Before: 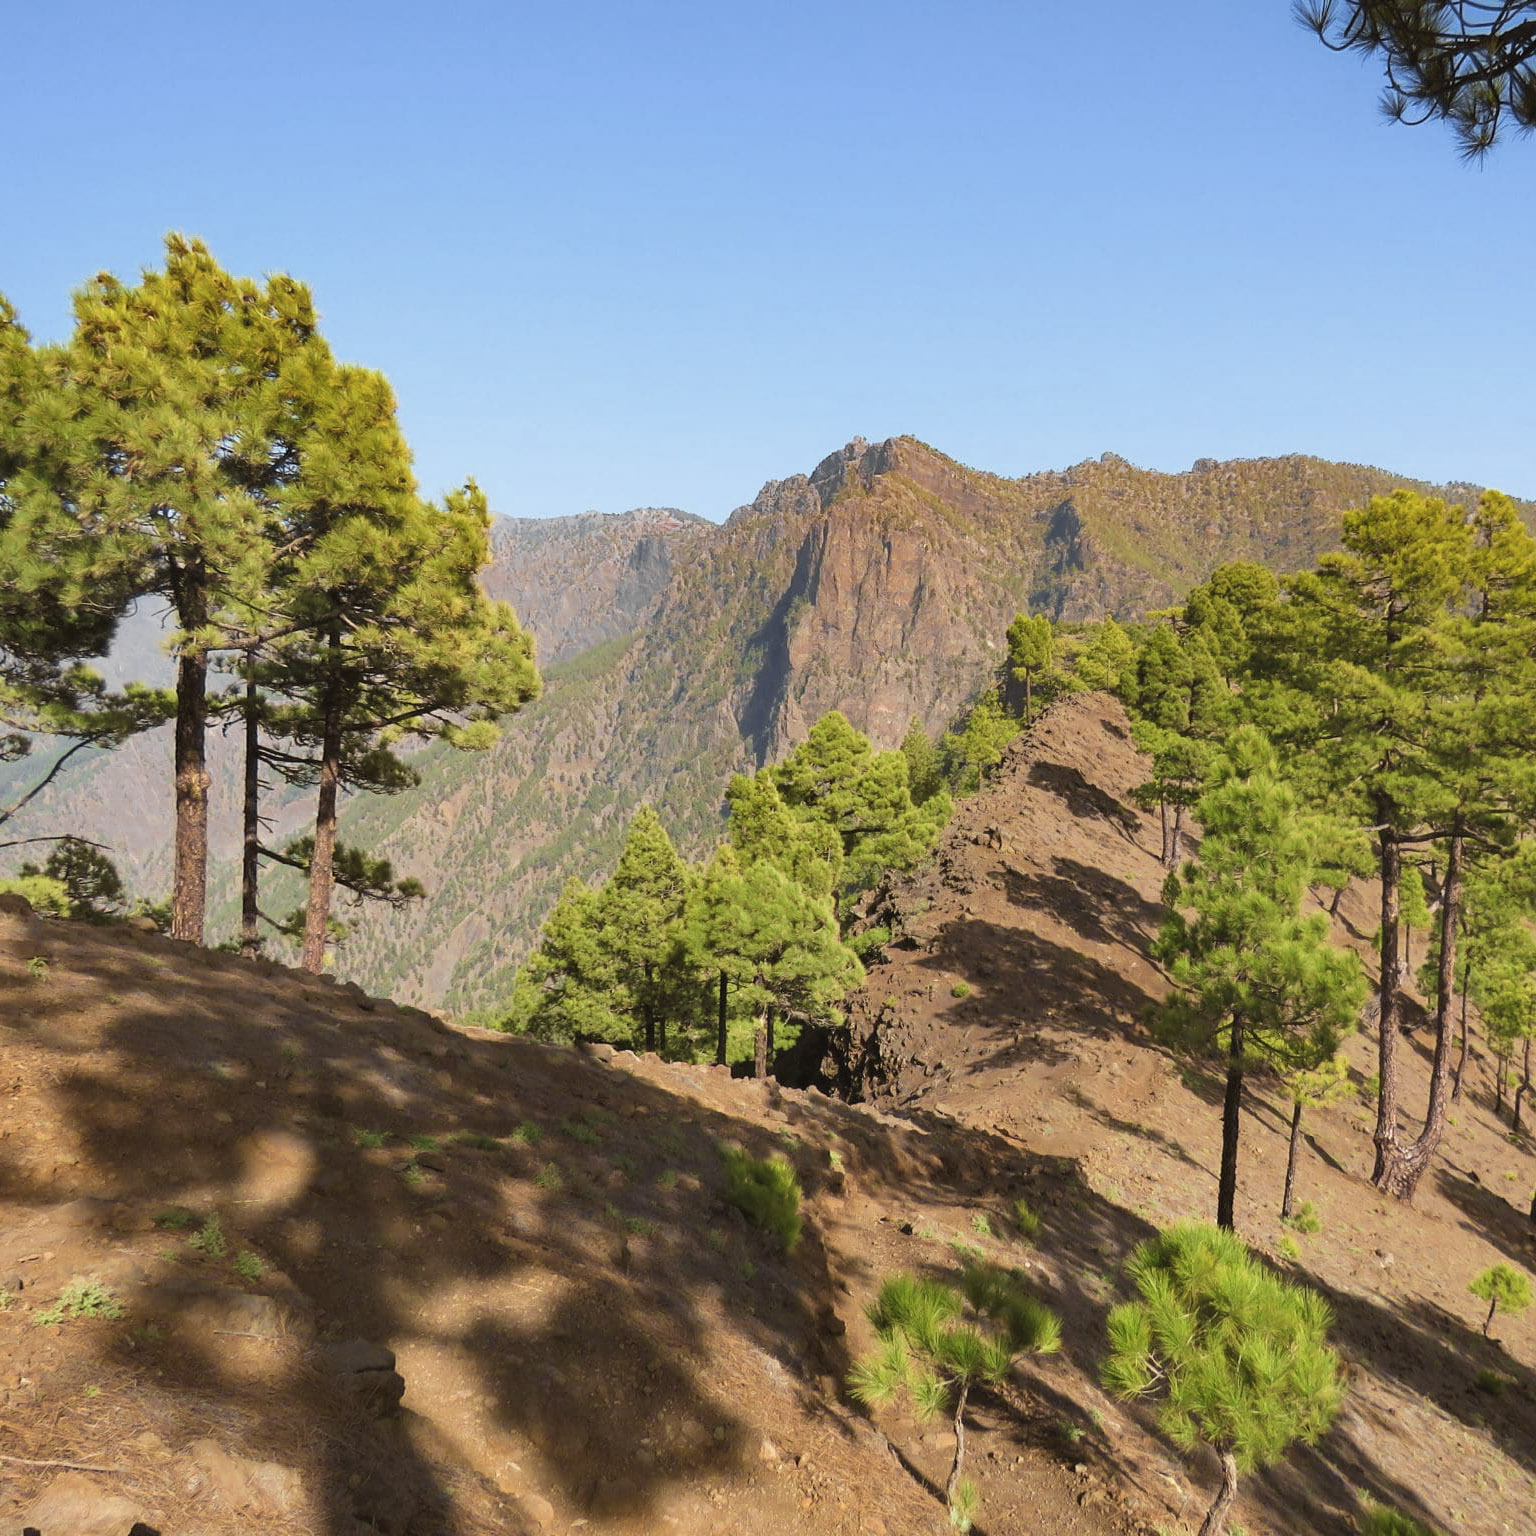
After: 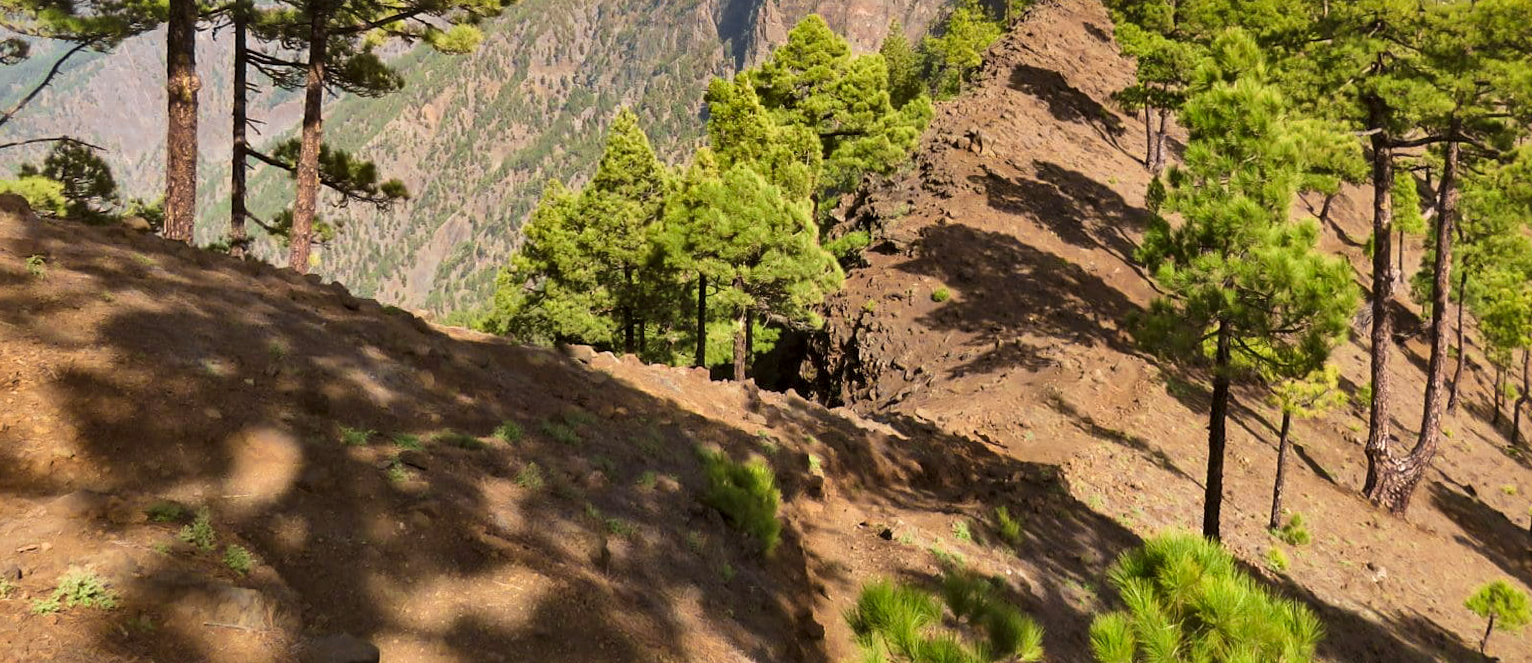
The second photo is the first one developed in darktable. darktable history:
rotate and perspective: lens shift (horizontal) -0.055, automatic cropping off
tone equalizer: on, module defaults
crop: top 45.551%, bottom 12.262%
local contrast: mode bilateral grid, contrast 25, coarseness 47, detail 151%, midtone range 0.2
